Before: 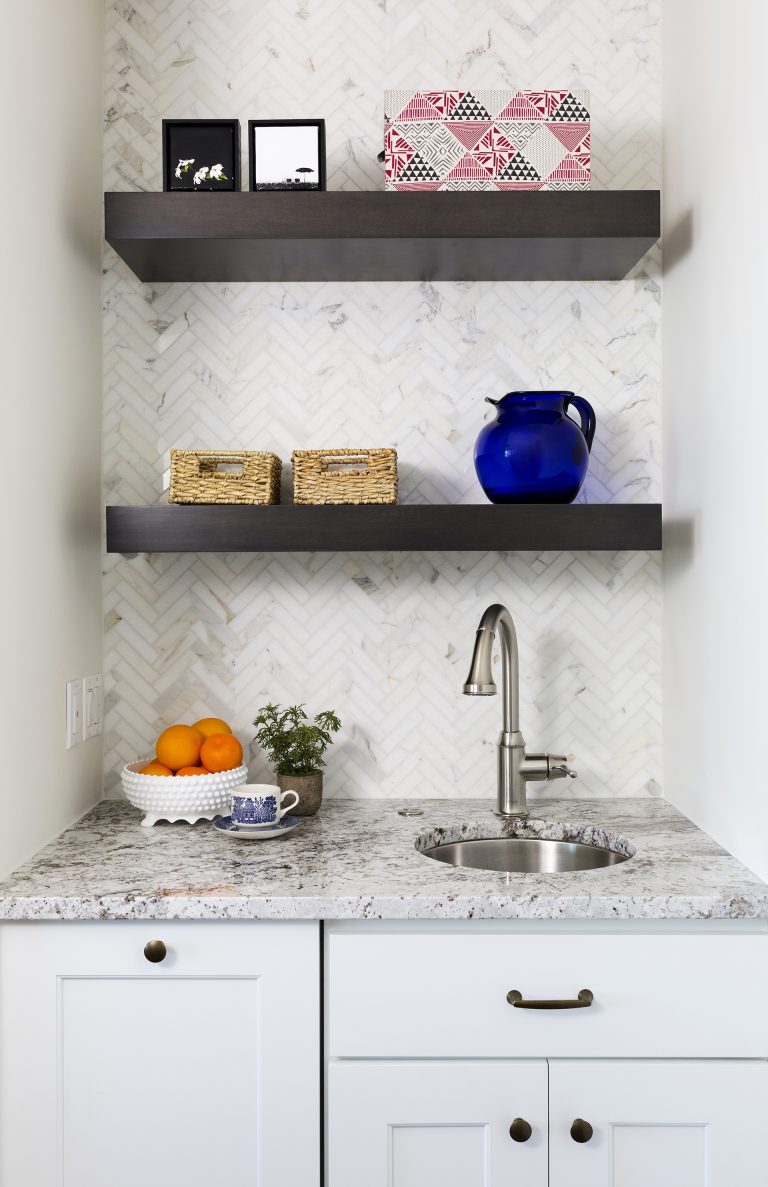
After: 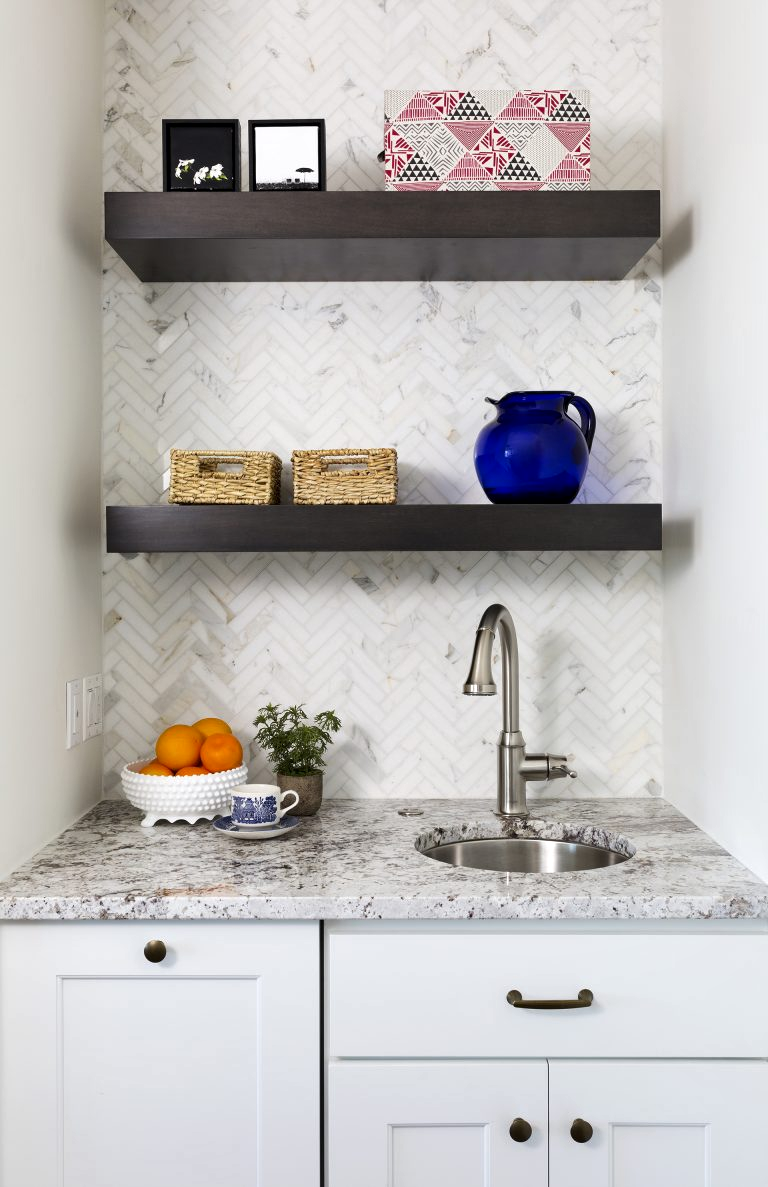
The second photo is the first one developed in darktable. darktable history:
local contrast: mode bilateral grid, contrast 26, coarseness 49, detail 124%, midtone range 0.2
